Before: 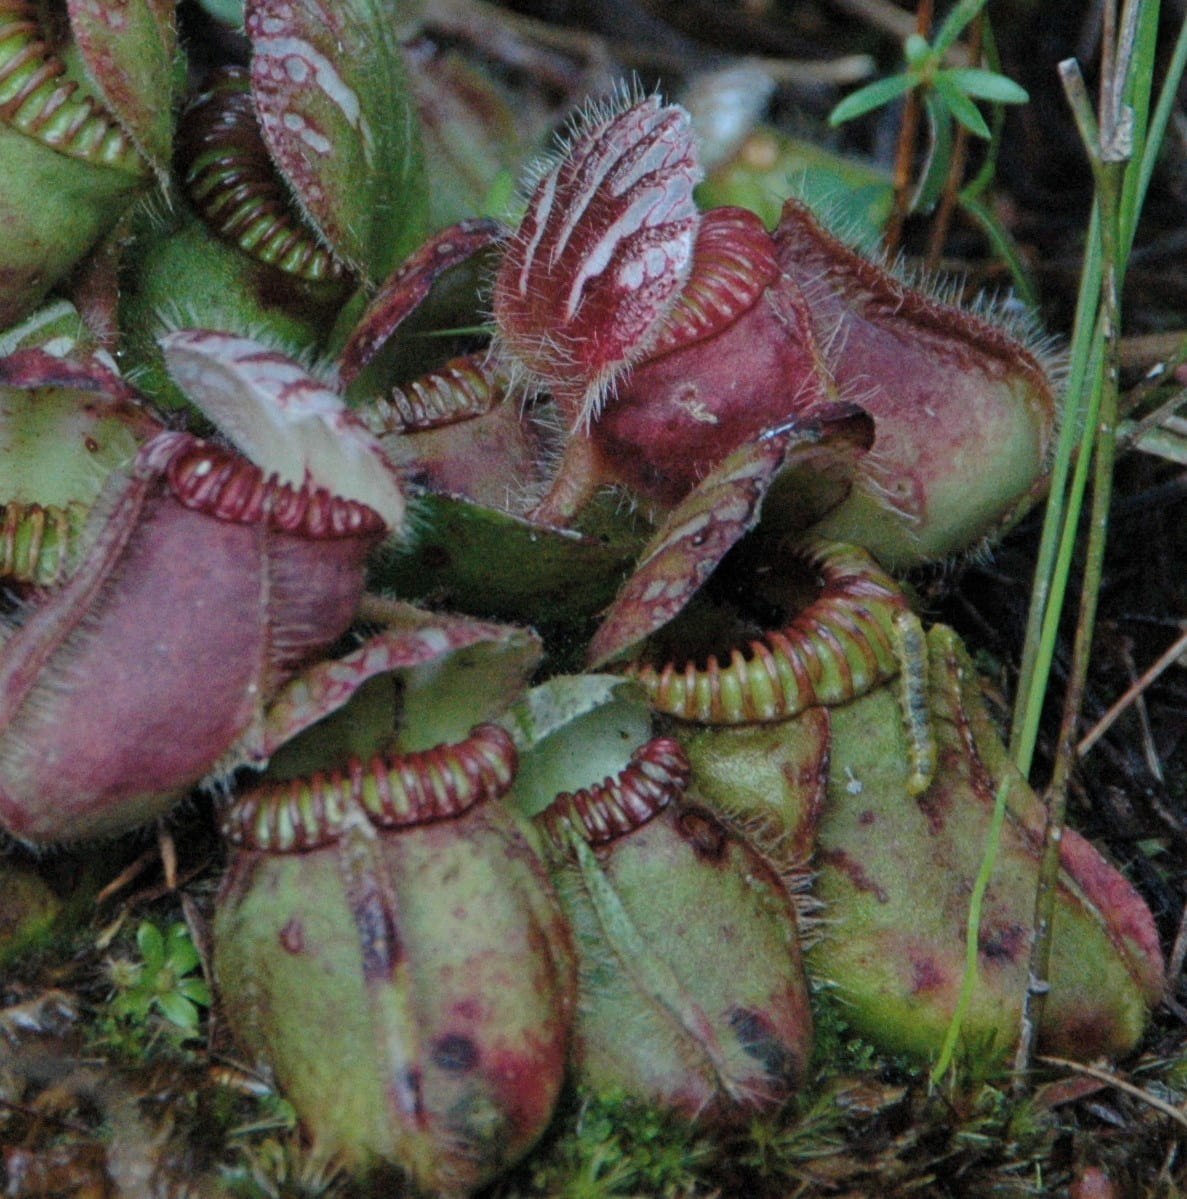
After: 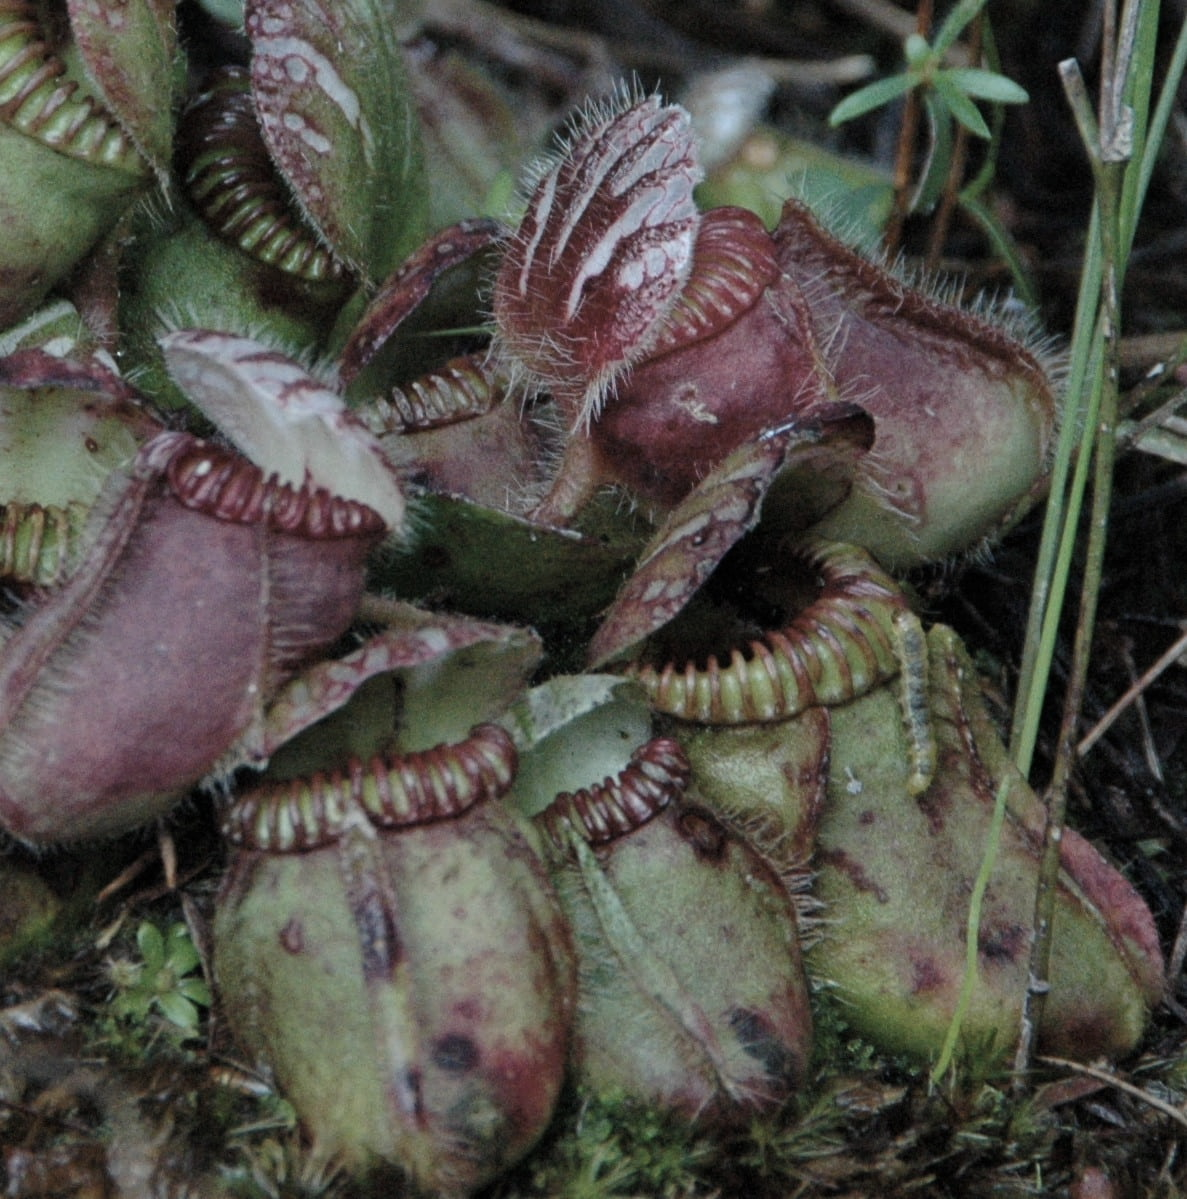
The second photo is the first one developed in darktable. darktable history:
contrast brightness saturation: contrast 0.097, saturation -0.368
